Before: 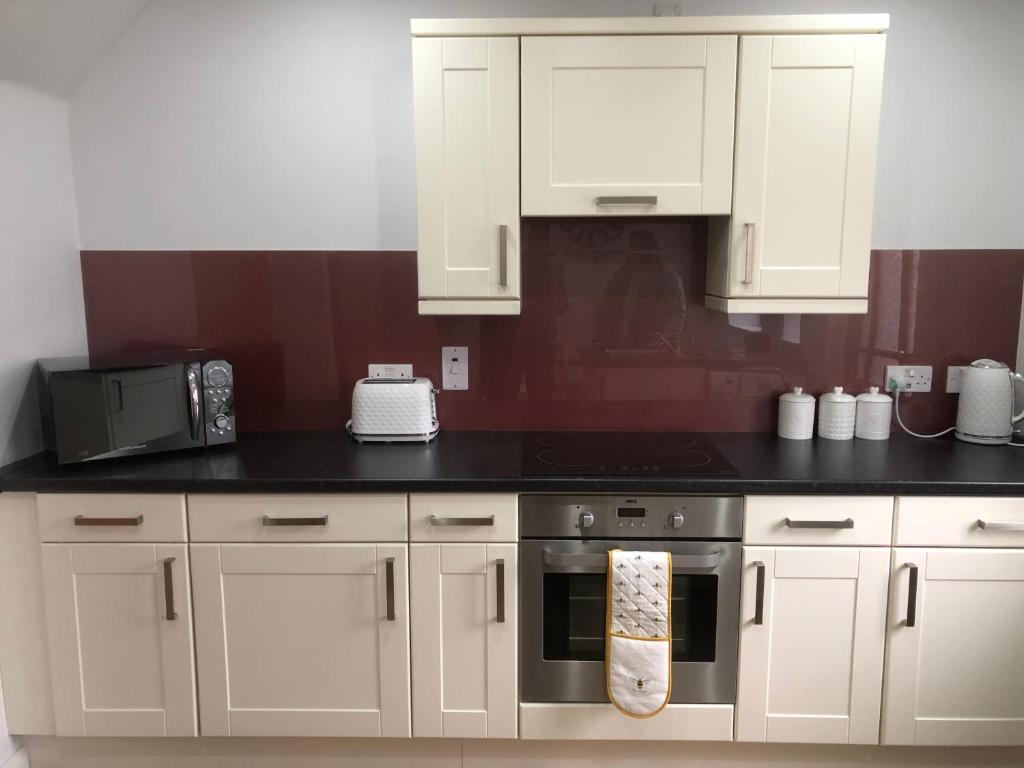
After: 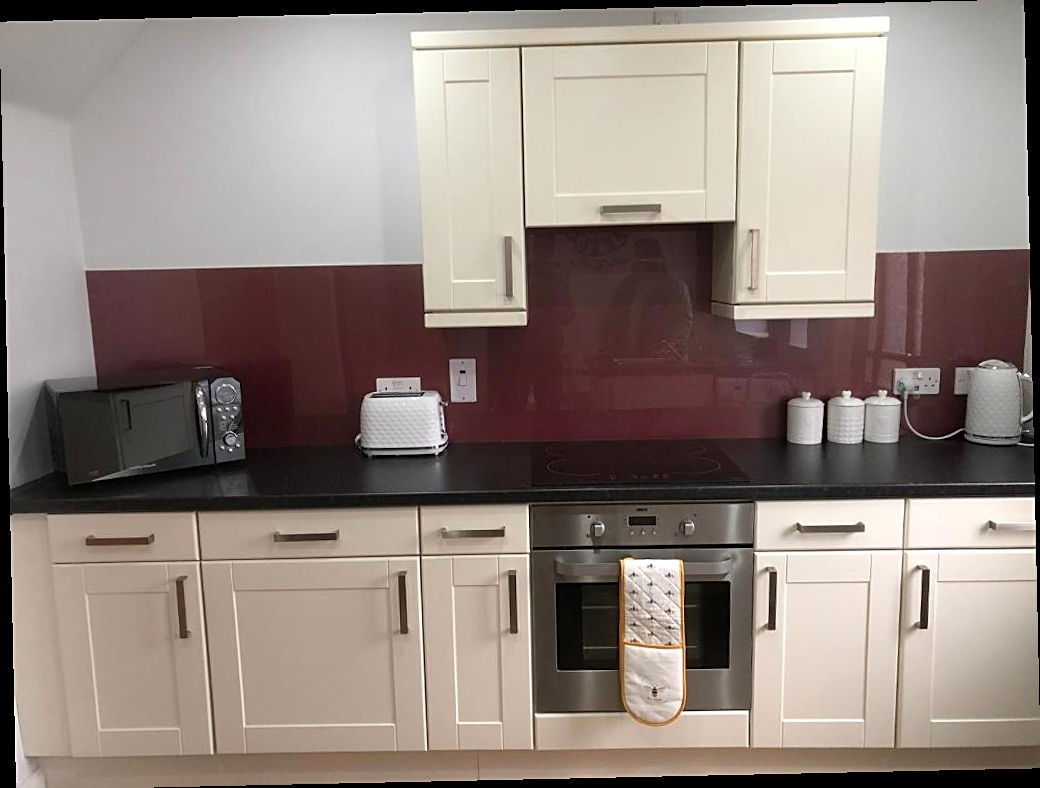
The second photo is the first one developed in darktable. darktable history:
crop: bottom 0.071%
sharpen: on, module defaults
rotate and perspective: rotation -1.24°, automatic cropping off
color zones: curves: ch1 [(0.29, 0.492) (0.373, 0.185) (0.509, 0.481)]; ch2 [(0.25, 0.462) (0.749, 0.457)], mix 40.67%
